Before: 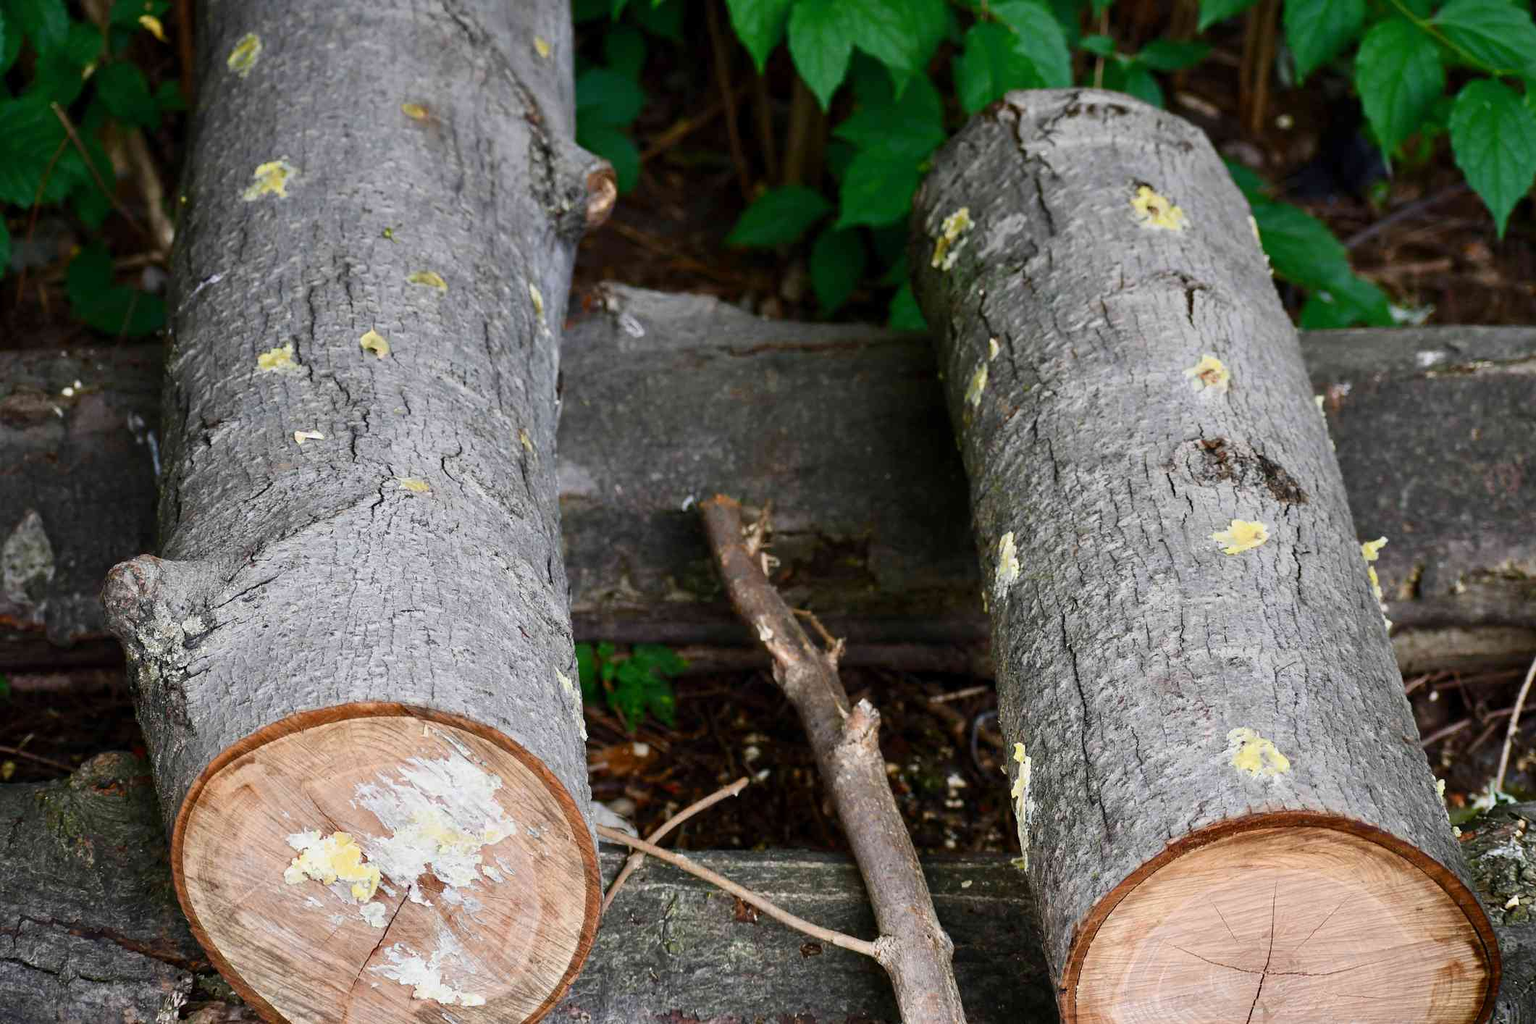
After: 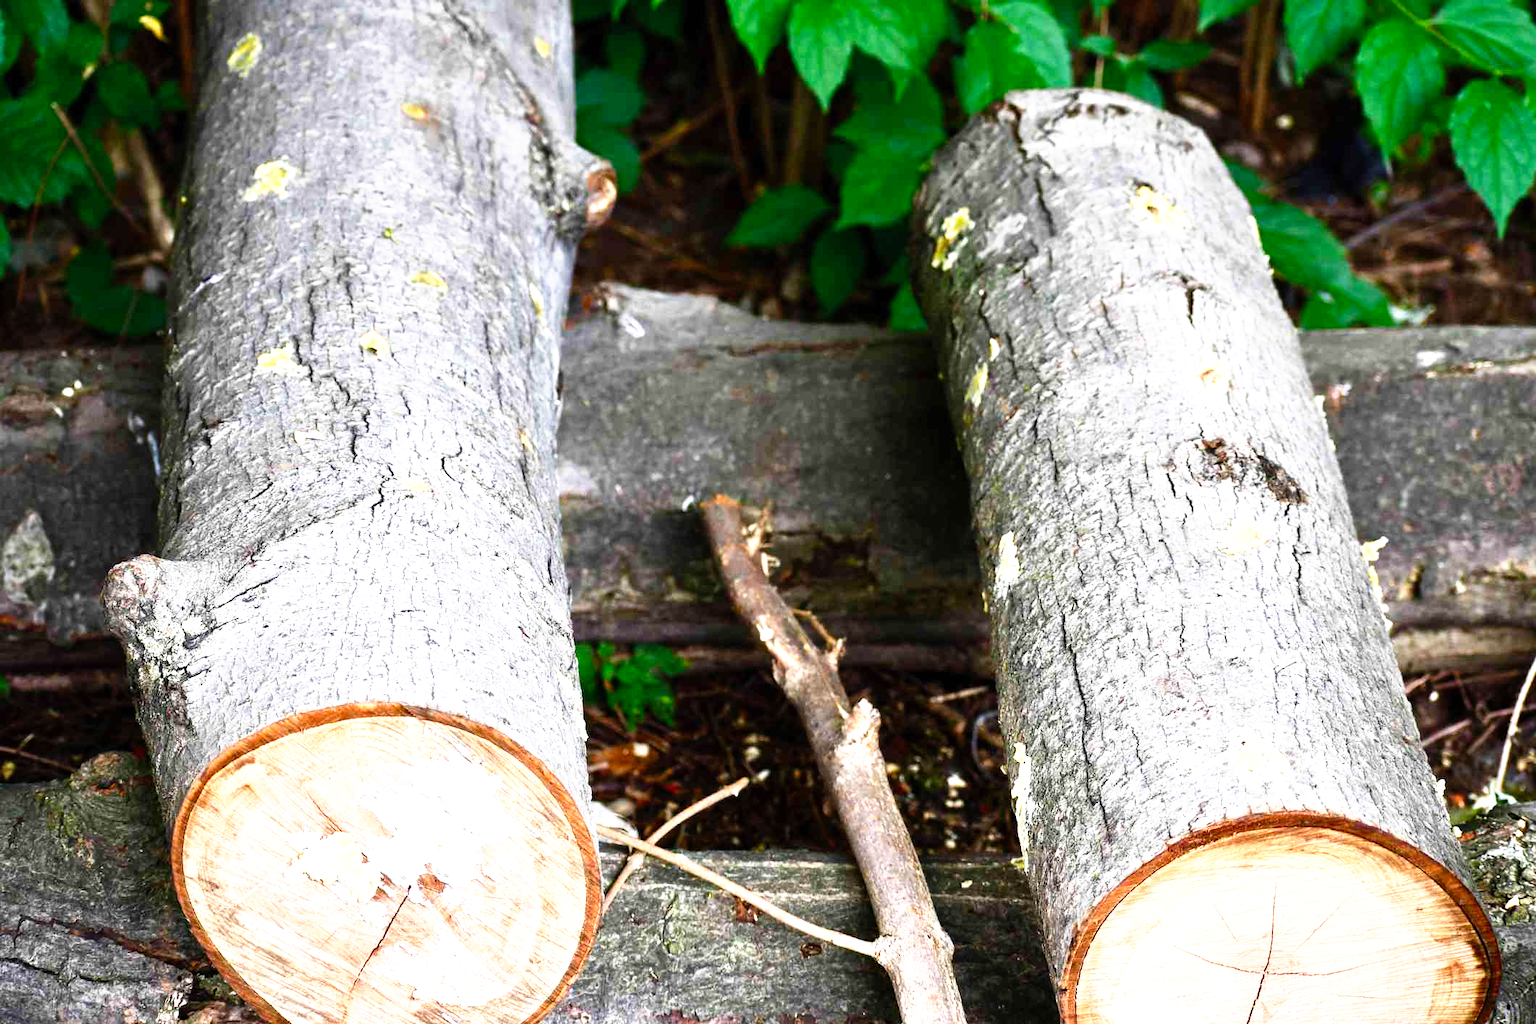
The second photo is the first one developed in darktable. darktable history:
exposure: black level correction 0, exposure 1.2 EV, compensate highlight preservation false
tone curve: curves: ch0 [(0, 0) (0.003, 0.001) (0.011, 0.005) (0.025, 0.011) (0.044, 0.02) (0.069, 0.031) (0.1, 0.045) (0.136, 0.077) (0.177, 0.124) (0.224, 0.181) (0.277, 0.245) (0.335, 0.316) (0.399, 0.393) (0.468, 0.477) (0.543, 0.568) (0.623, 0.666) (0.709, 0.771) (0.801, 0.871) (0.898, 0.965) (1, 1)], preserve colors none
